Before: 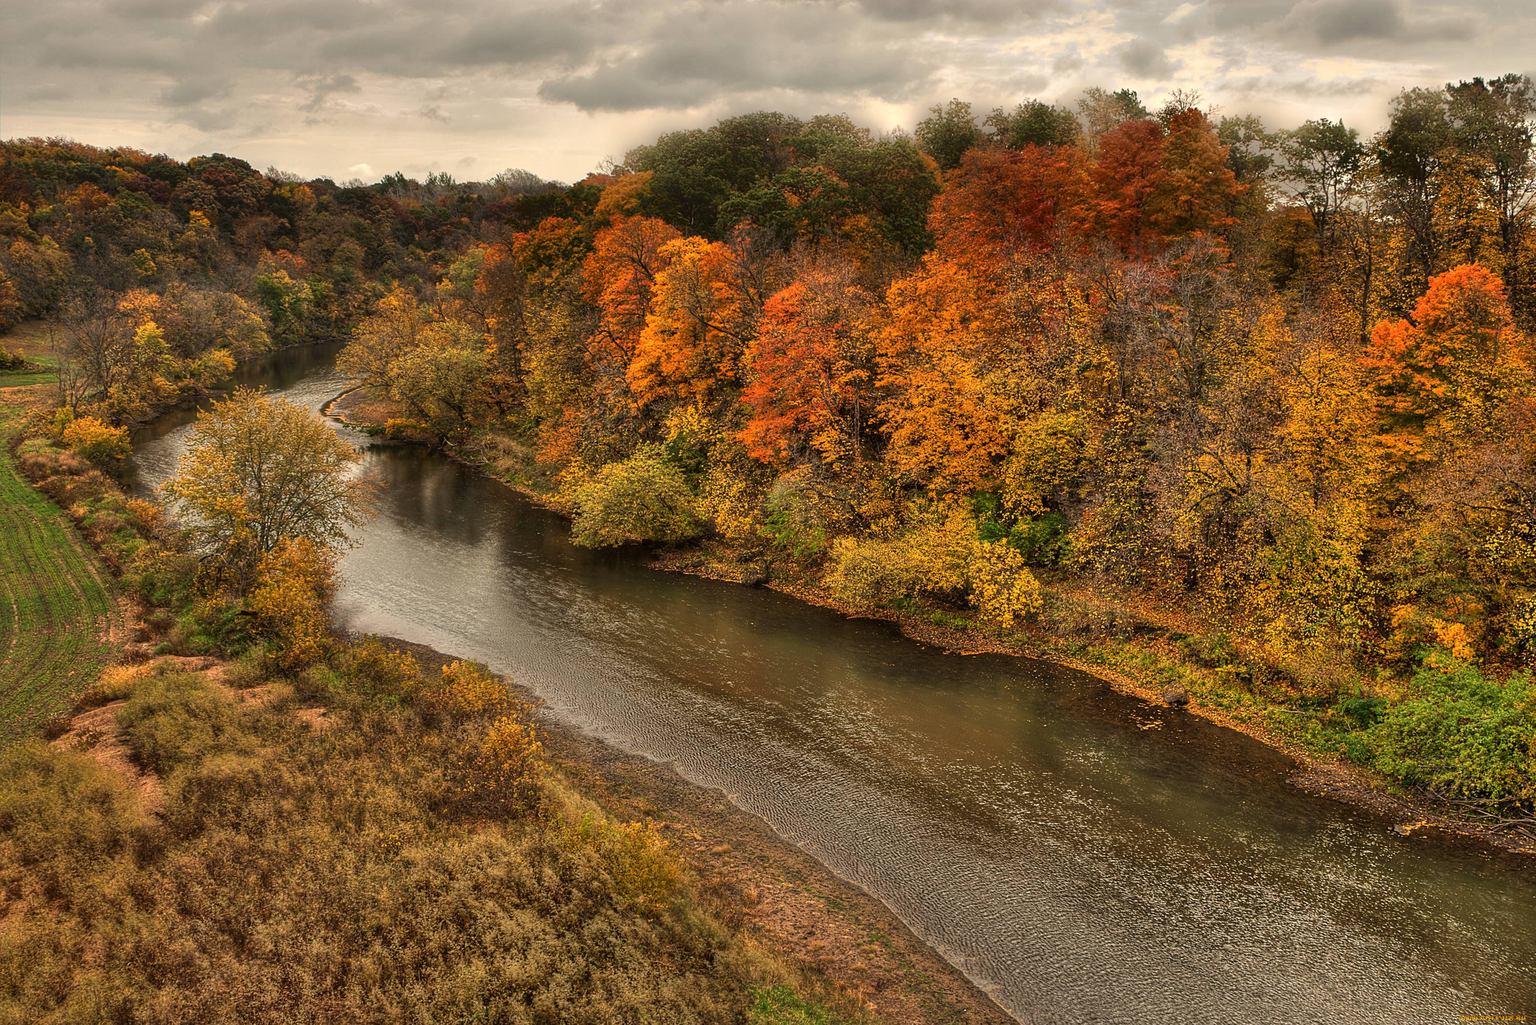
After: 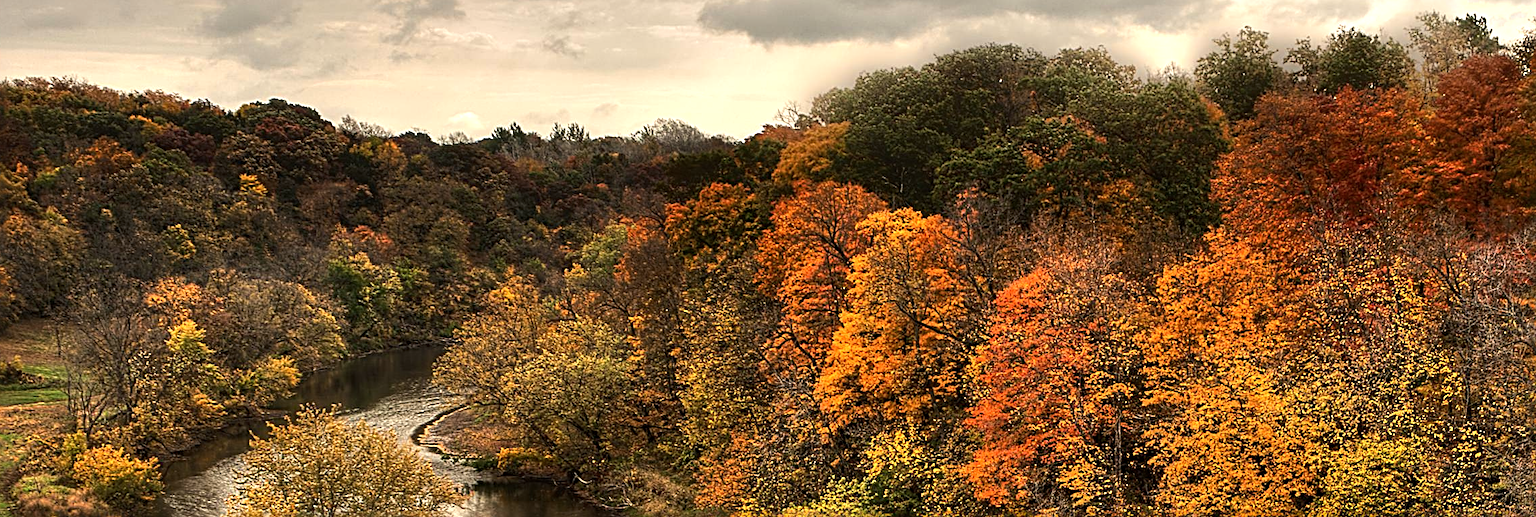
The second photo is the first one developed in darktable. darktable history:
crop: left 0.511%, top 7.651%, right 23.495%, bottom 53.953%
tone equalizer: -8 EV -0.405 EV, -7 EV -0.412 EV, -6 EV -0.346 EV, -5 EV -0.228 EV, -3 EV 0.237 EV, -2 EV 0.353 EV, -1 EV 0.409 EV, +0 EV 0.419 EV, edges refinement/feathering 500, mask exposure compensation -1.57 EV, preserve details no
sharpen: radius 3.971
